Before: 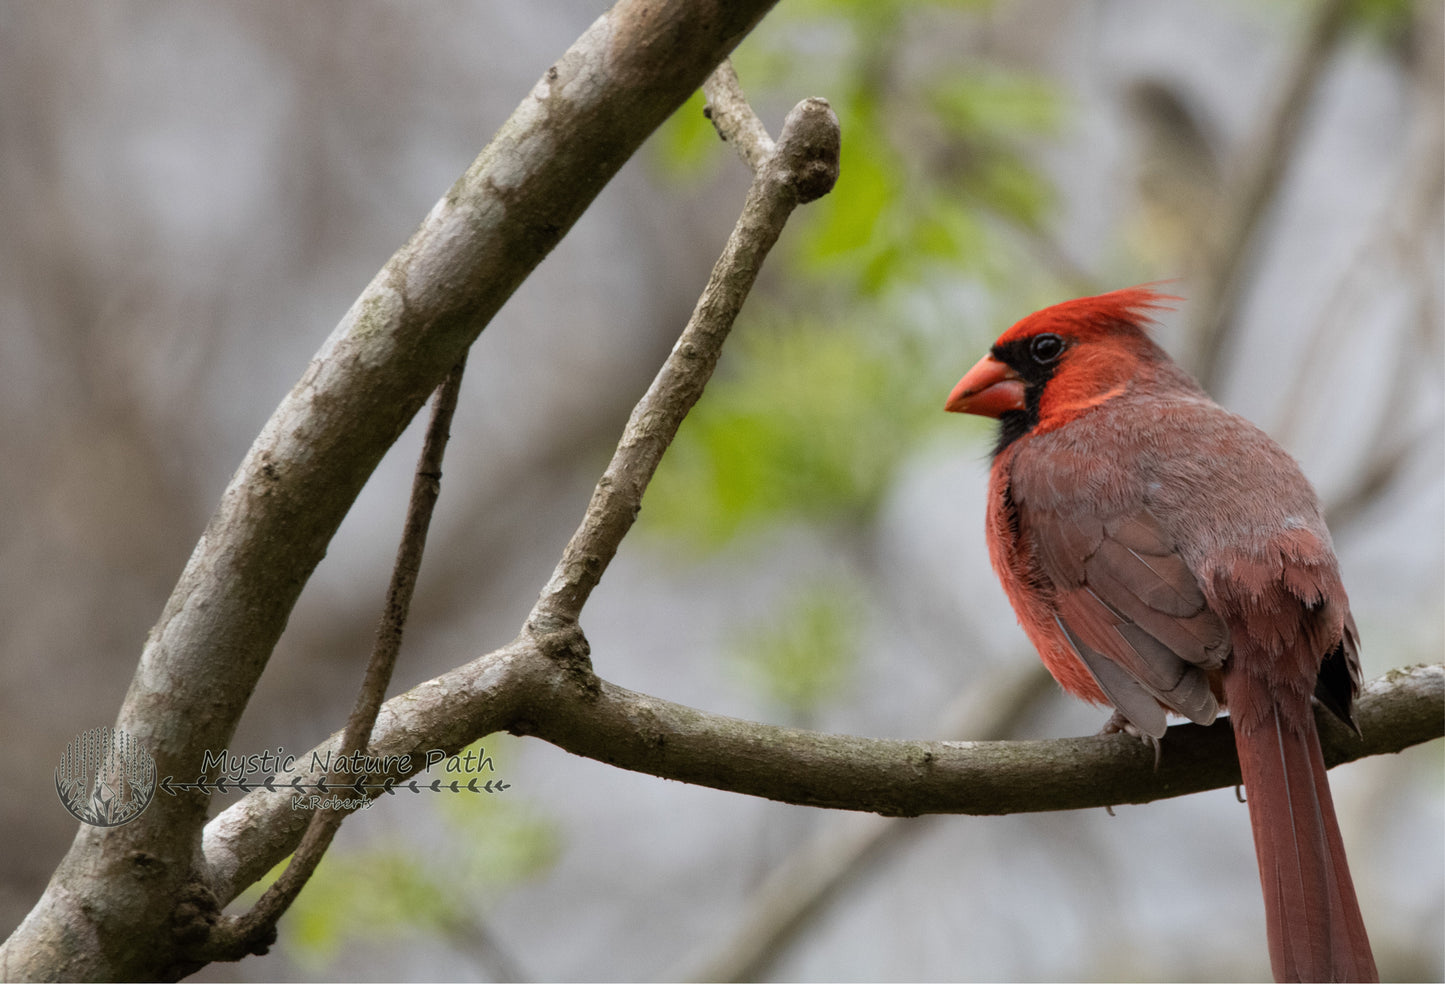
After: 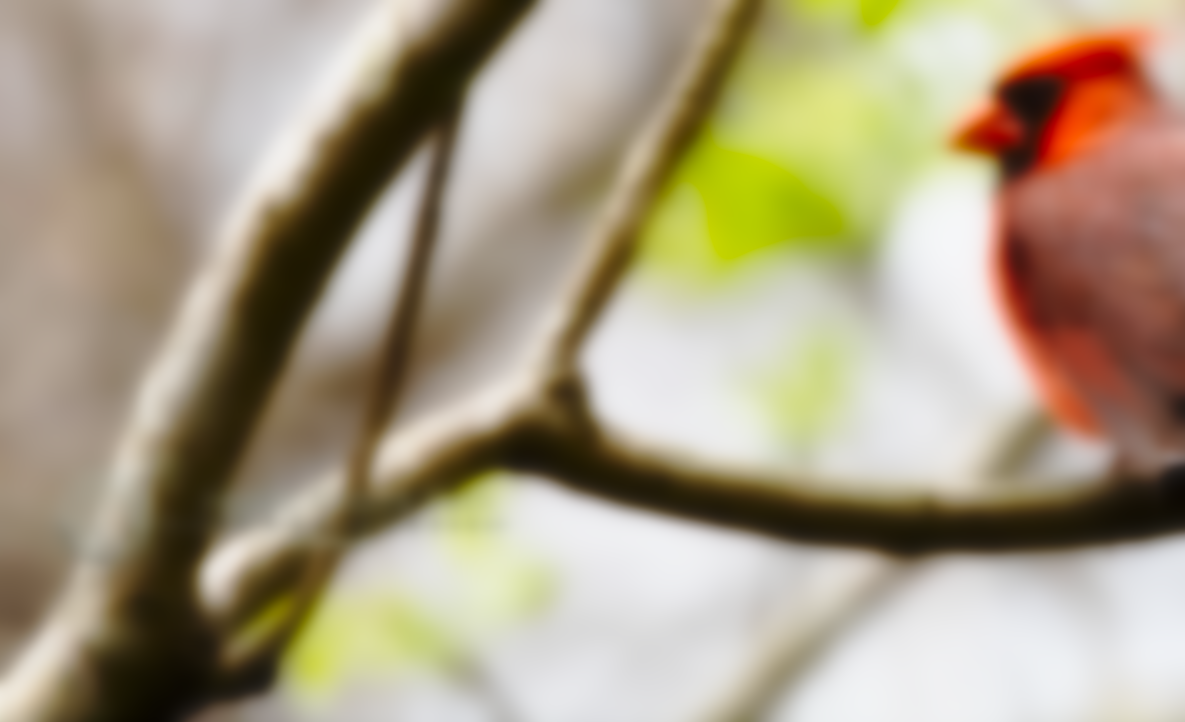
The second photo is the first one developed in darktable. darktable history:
base curve: curves: ch0 [(0, 0) (0.028, 0.03) (0.121, 0.232) (0.46, 0.748) (0.859, 0.968) (1, 1)], preserve colors none
crop: top 26.531%, right 17.959%
exposure: exposure -0.01 EV, compensate highlight preservation false
lowpass: on, module defaults
color balance rgb: shadows lift › luminance -20%, power › hue 72.24°, highlights gain › luminance 15%, global offset › hue 171.6°, perceptual saturation grading › global saturation 14.09%, perceptual saturation grading › highlights -25%, perceptual saturation grading › shadows 25%, global vibrance 25%, contrast 10%
